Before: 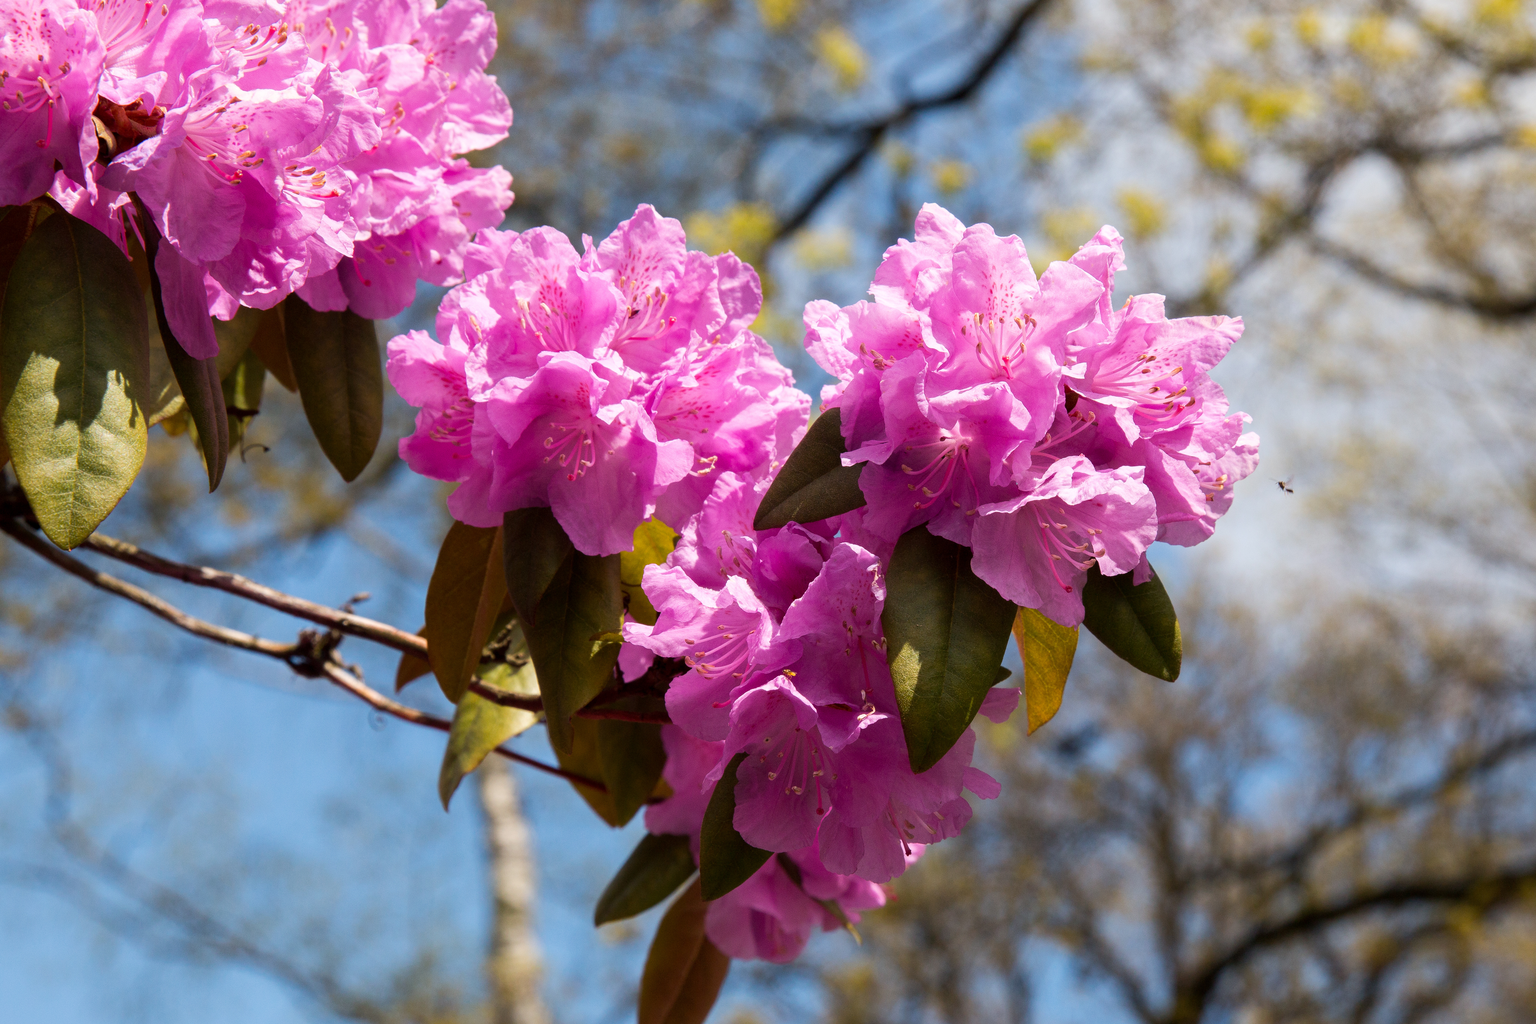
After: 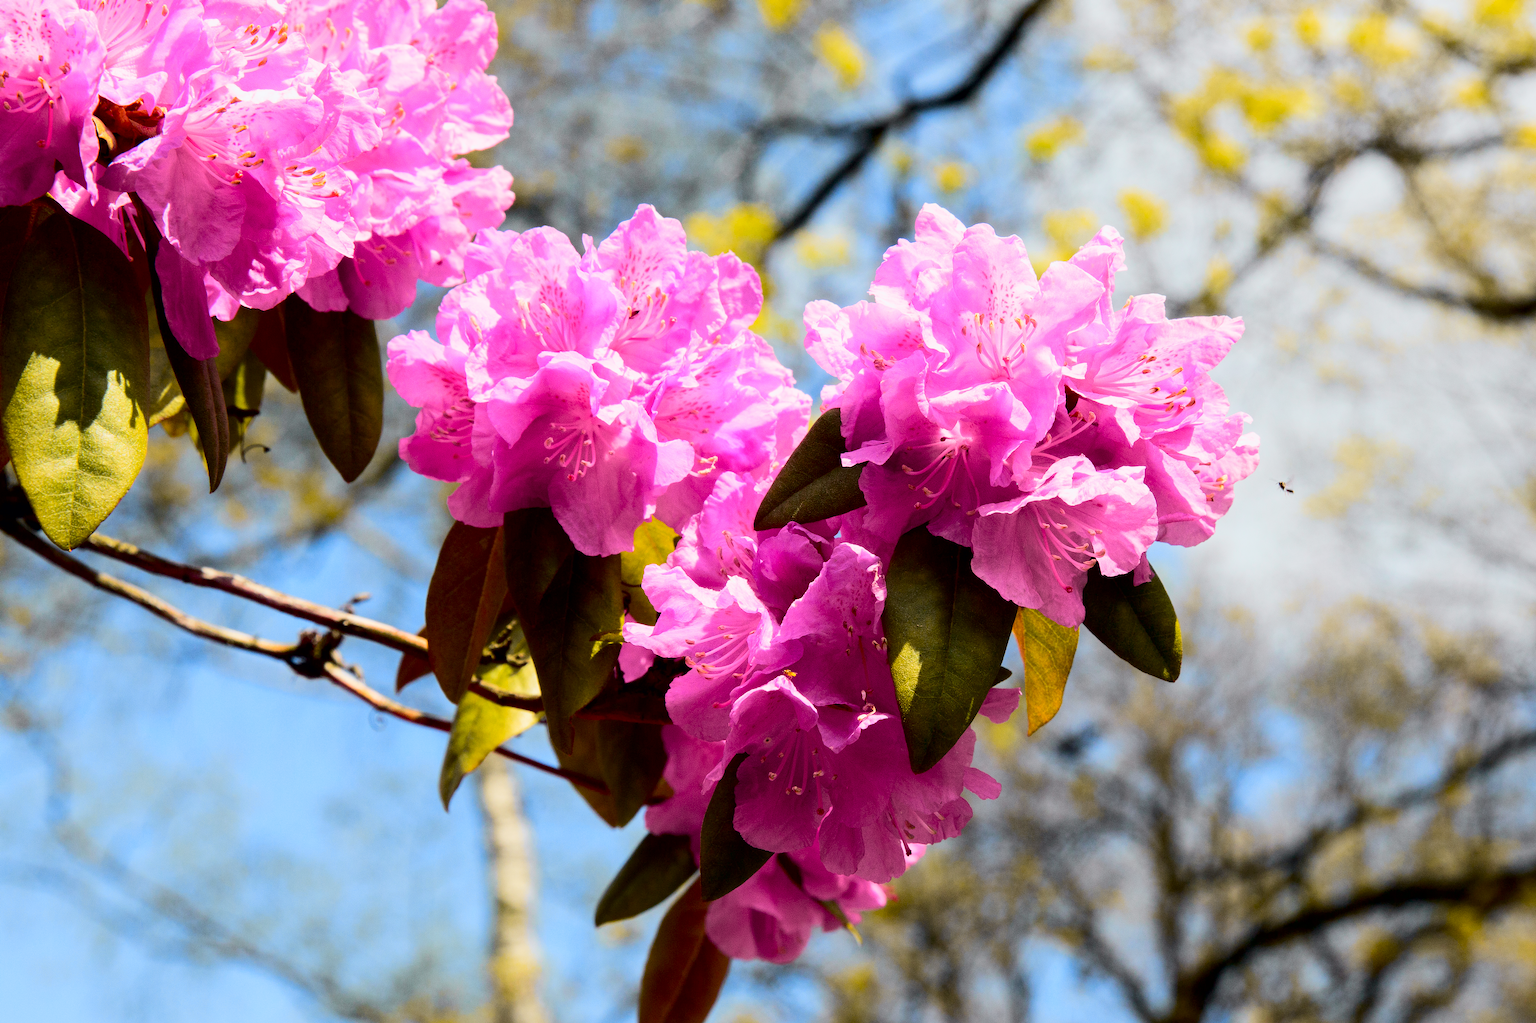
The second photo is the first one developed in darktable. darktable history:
velvia: on, module defaults
exposure: black level correction 0.007, exposure 0.159 EV, compensate highlight preservation false
tone curve: curves: ch0 [(0, 0) (0.11, 0.081) (0.256, 0.259) (0.398, 0.475) (0.498, 0.611) (0.65, 0.757) (0.835, 0.883) (1, 0.961)]; ch1 [(0, 0) (0.346, 0.307) (0.408, 0.369) (0.453, 0.457) (0.482, 0.479) (0.502, 0.498) (0.521, 0.51) (0.553, 0.554) (0.618, 0.65) (0.693, 0.727) (1, 1)]; ch2 [(0, 0) (0.366, 0.337) (0.434, 0.46) (0.485, 0.494) (0.5, 0.494) (0.511, 0.508) (0.537, 0.55) (0.579, 0.599) (0.621, 0.693) (1, 1)], color space Lab, independent channels, preserve colors none
